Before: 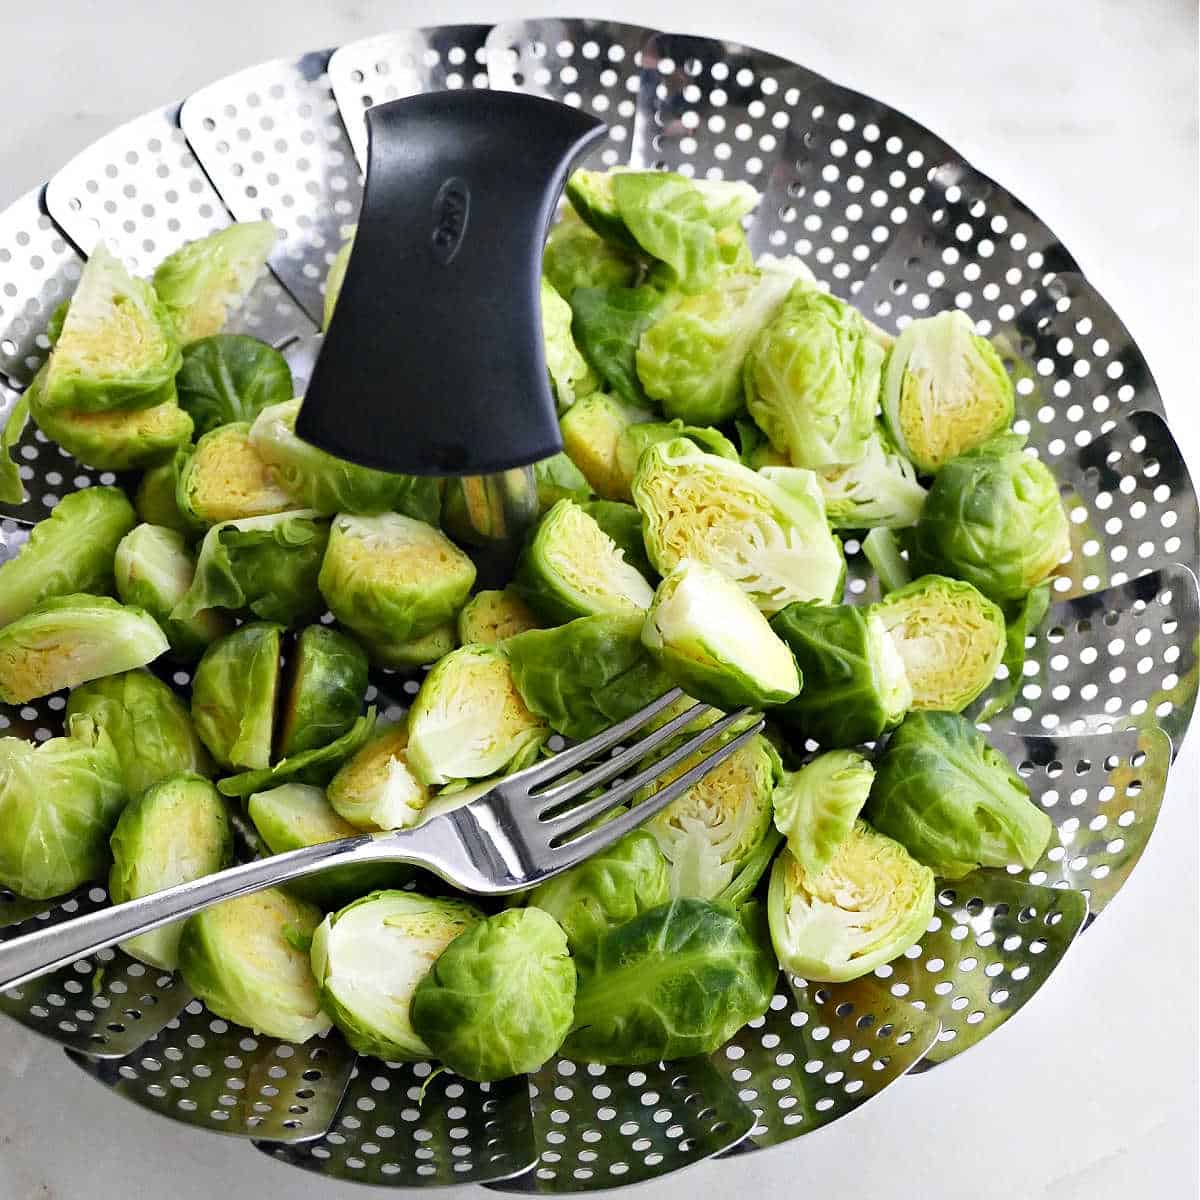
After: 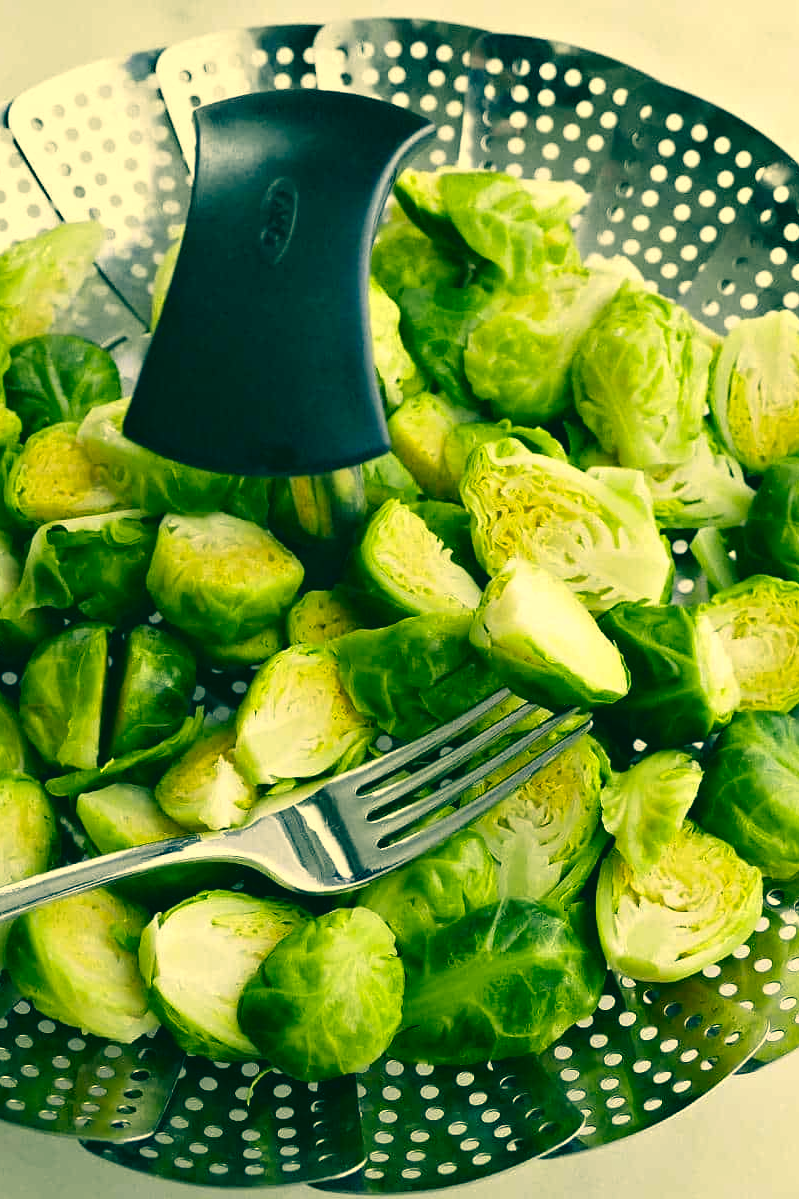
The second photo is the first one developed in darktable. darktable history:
color correction: highlights a* 1.79, highlights b* 34.4, shadows a* -36.83, shadows b* -5.35
crop and rotate: left 14.403%, right 18.993%
